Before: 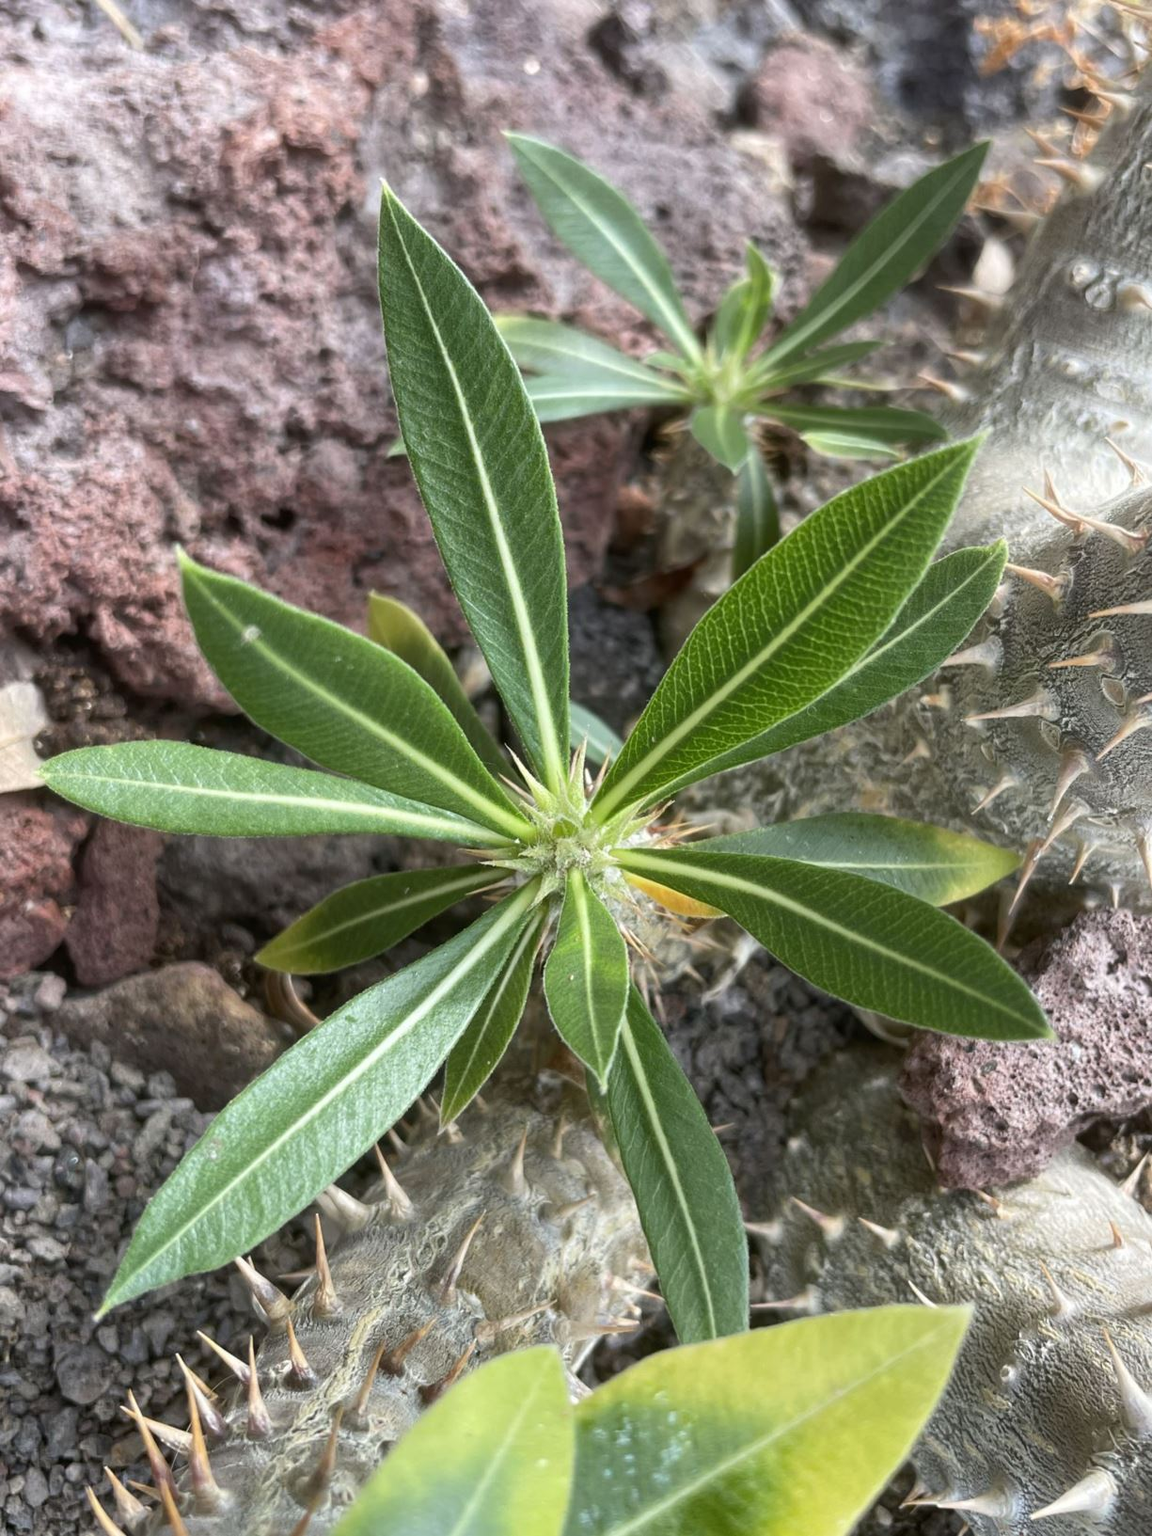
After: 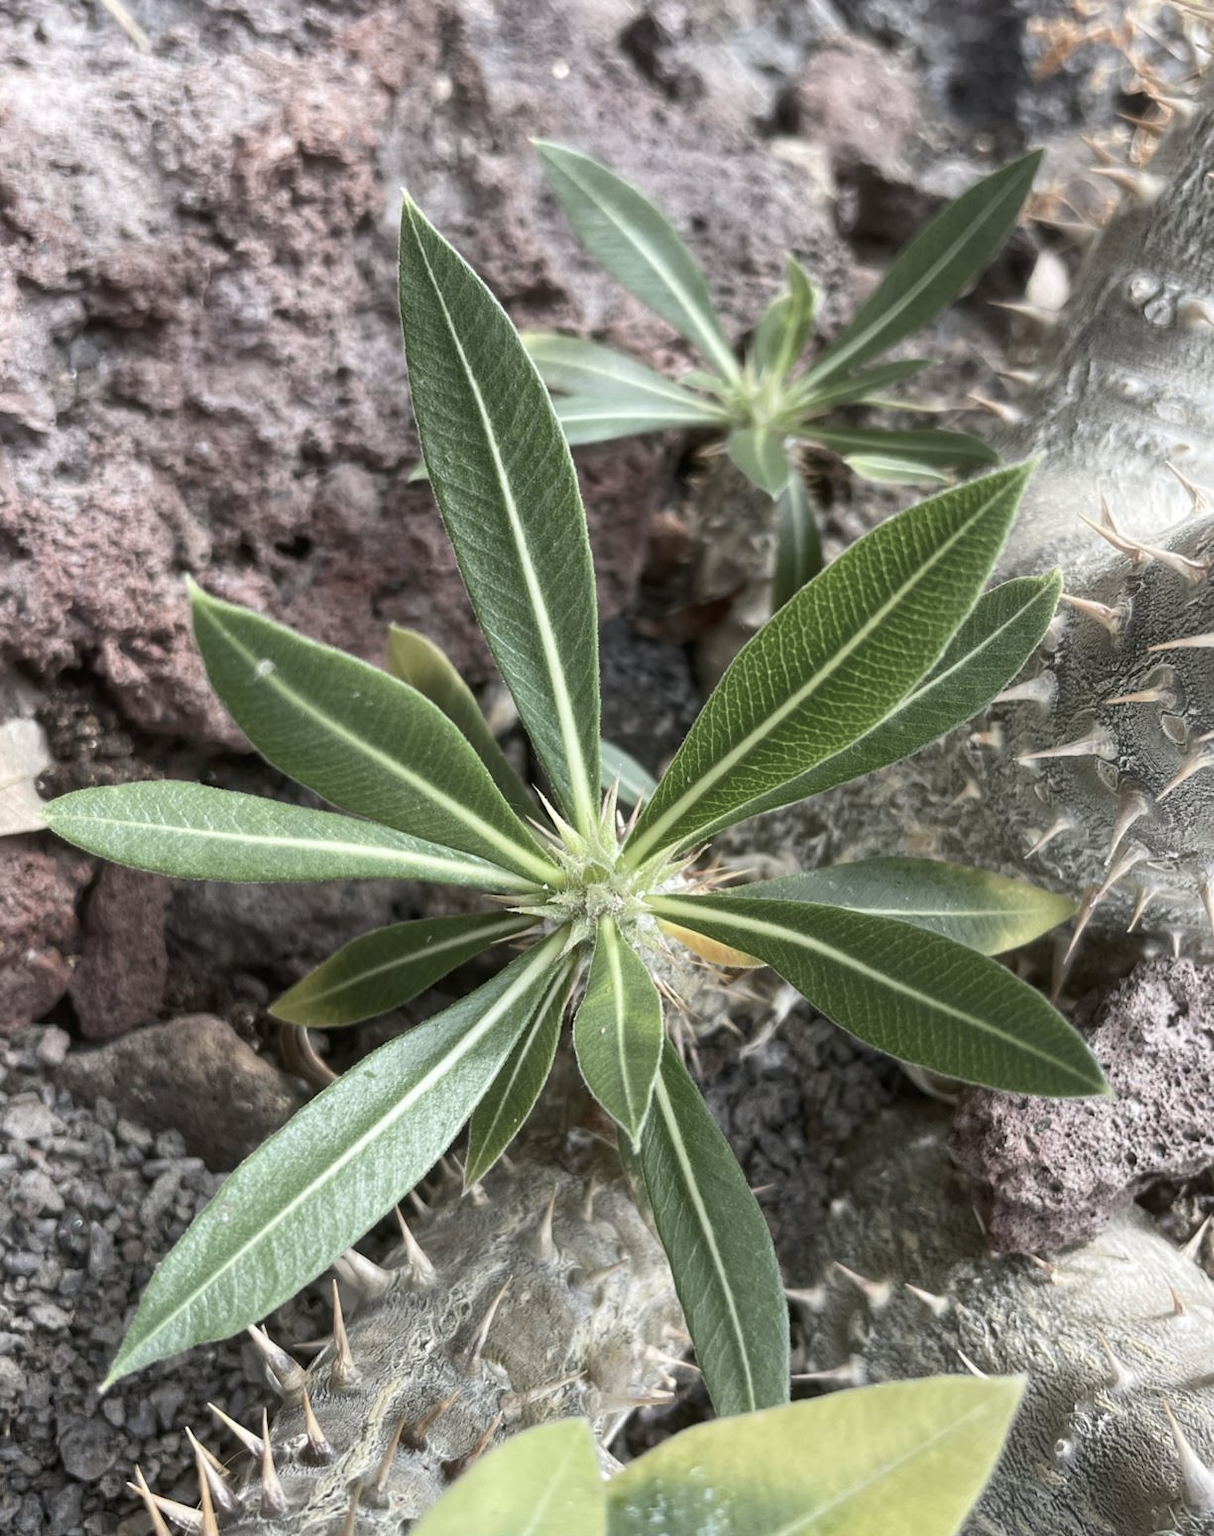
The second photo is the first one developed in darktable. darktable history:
crop and rotate: top 0%, bottom 5.097%
contrast brightness saturation: contrast 0.1, saturation -0.36
